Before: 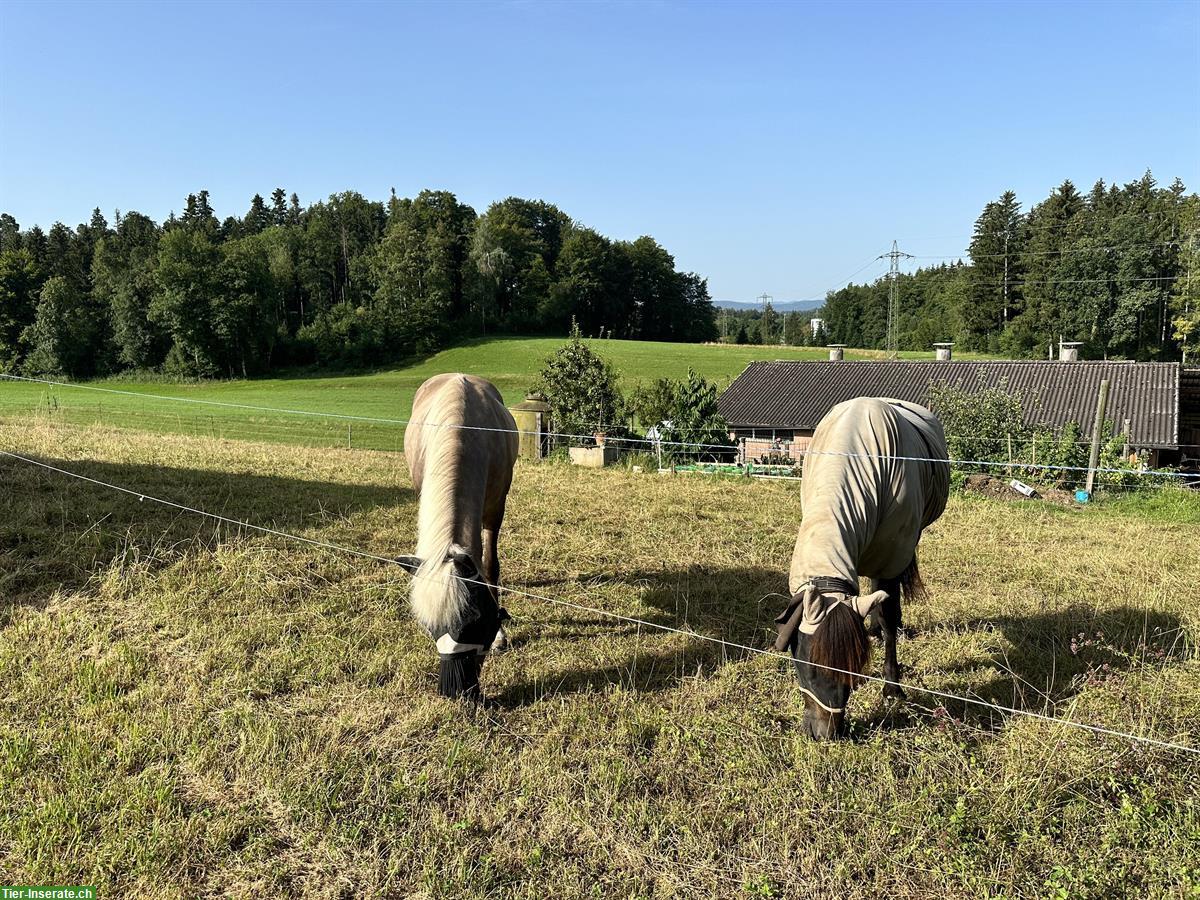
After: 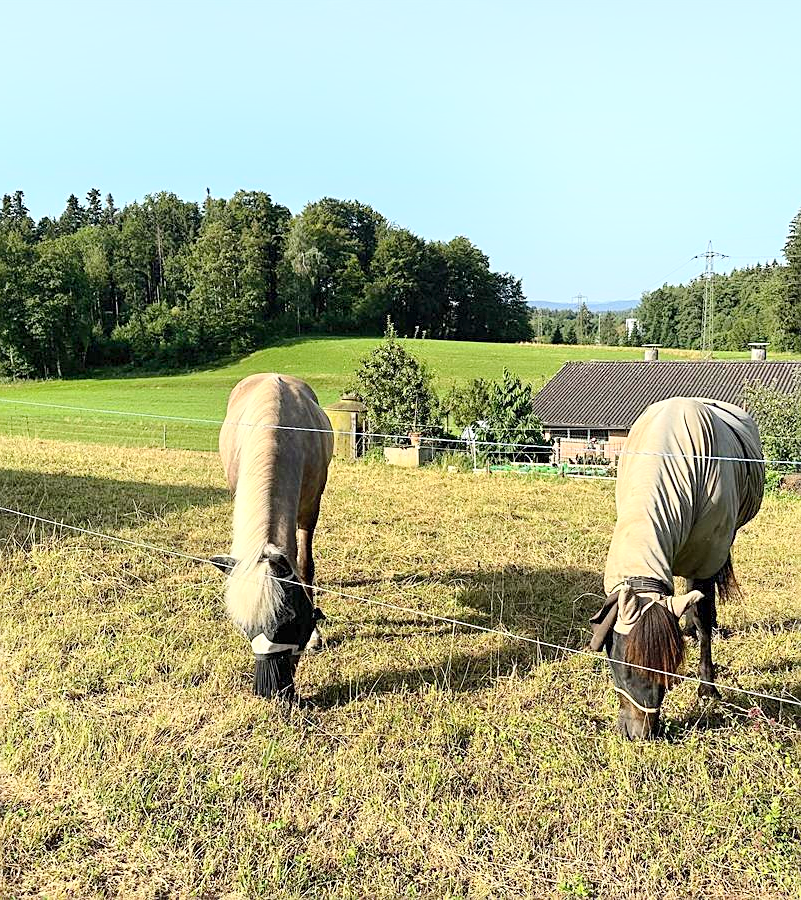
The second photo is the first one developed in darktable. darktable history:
tone equalizer: -7 EV 0.162 EV, -6 EV 0.629 EV, -5 EV 1.11 EV, -4 EV 1.35 EV, -3 EV 1.18 EV, -2 EV 0.6 EV, -1 EV 0.168 EV, smoothing diameter 24.8%, edges refinement/feathering 12.27, preserve details guided filter
sharpen: on, module defaults
shadows and highlights: shadows -52.87, highlights 84.65, soften with gaussian
contrast brightness saturation: contrast 0.2, brightness 0.165, saturation 0.22
crop: left 15.417%, right 17.827%
